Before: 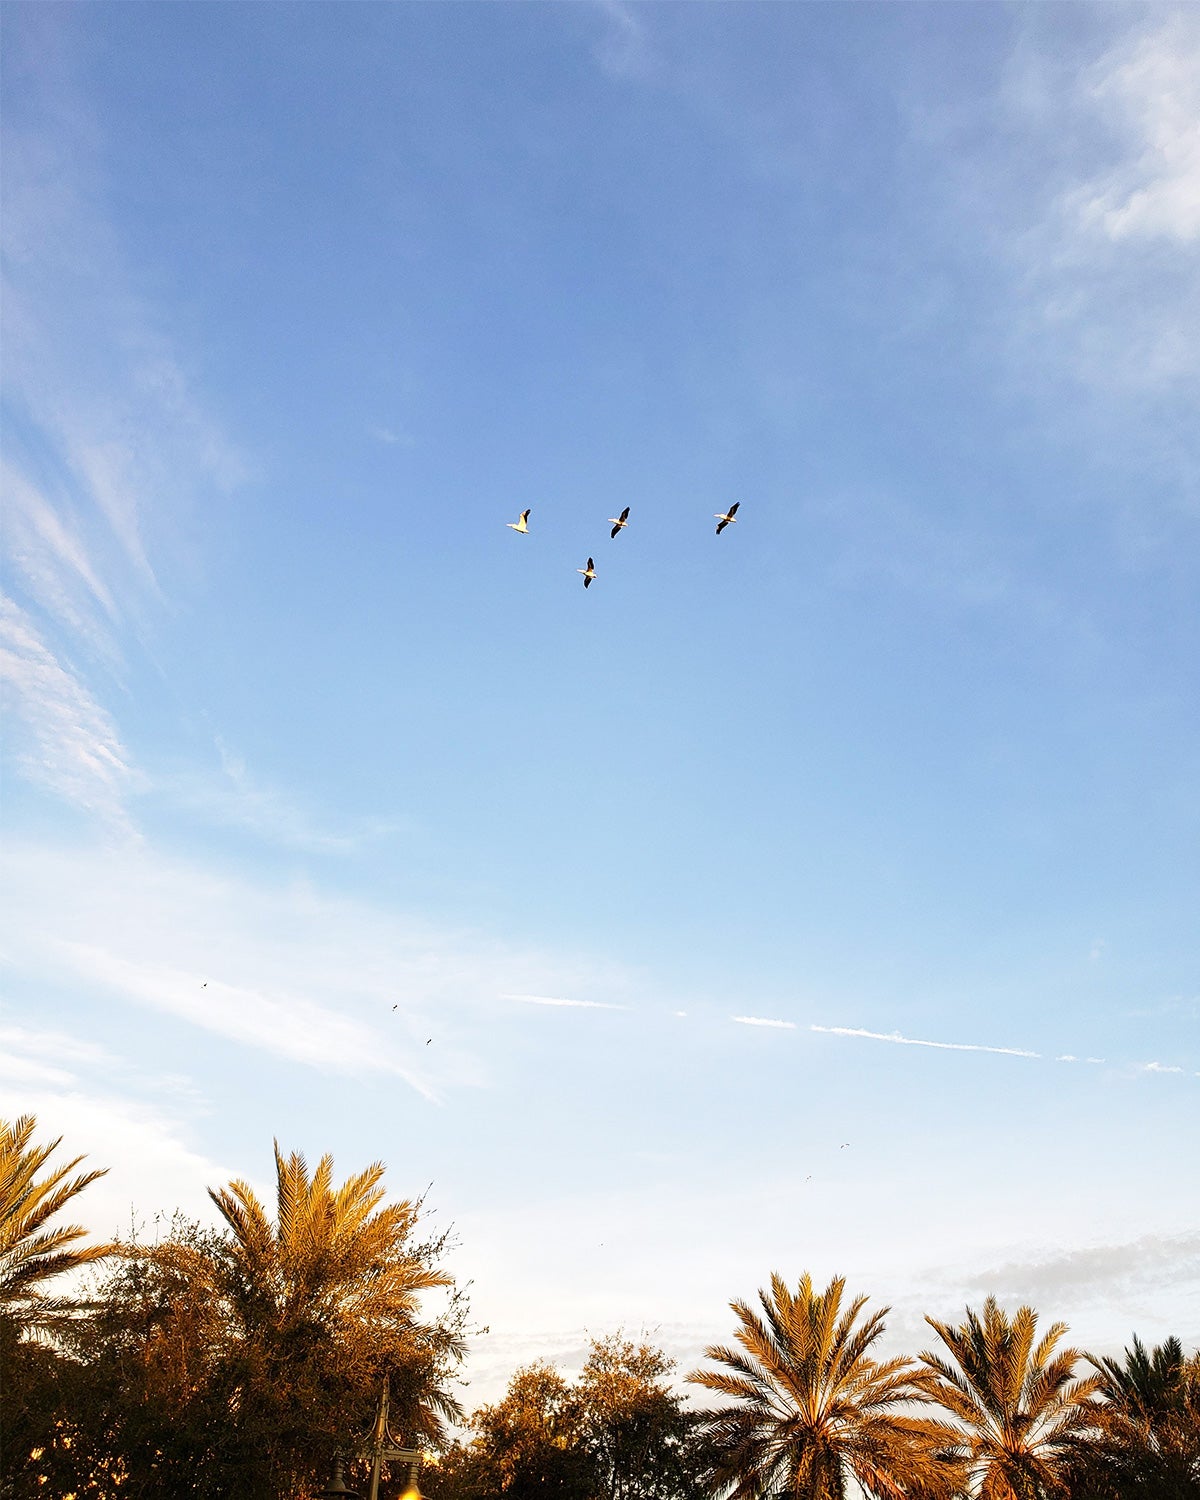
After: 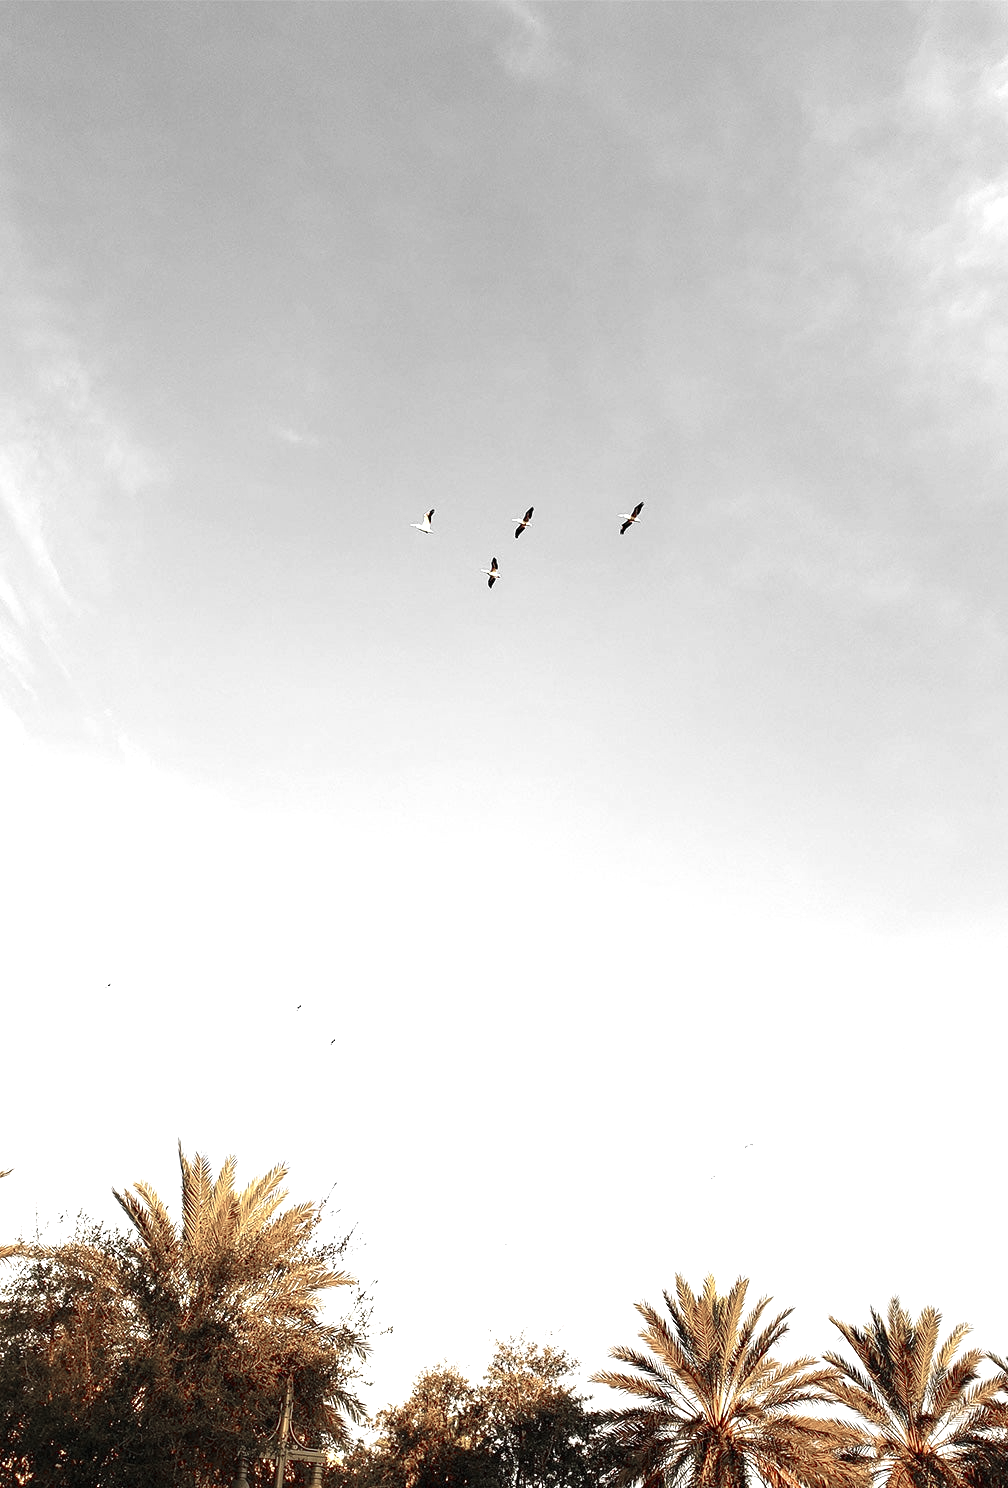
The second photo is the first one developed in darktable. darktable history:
crop: left 8.026%, right 7.374%
color zones: curves: ch1 [(0, 0.831) (0.08, 0.771) (0.157, 0.268) (0.241, 0.207) (0.562, -0.005) (0.714, -0.013) (0.876, 0.01) (1, 0.831)]
exposure: black level correction 0, exposure 0.7 EV, compensate exposure bias true, compensate highlight preservation false
color balance rgb: perceptual saturation grading › global saturation 20%, global vibrance 20%
